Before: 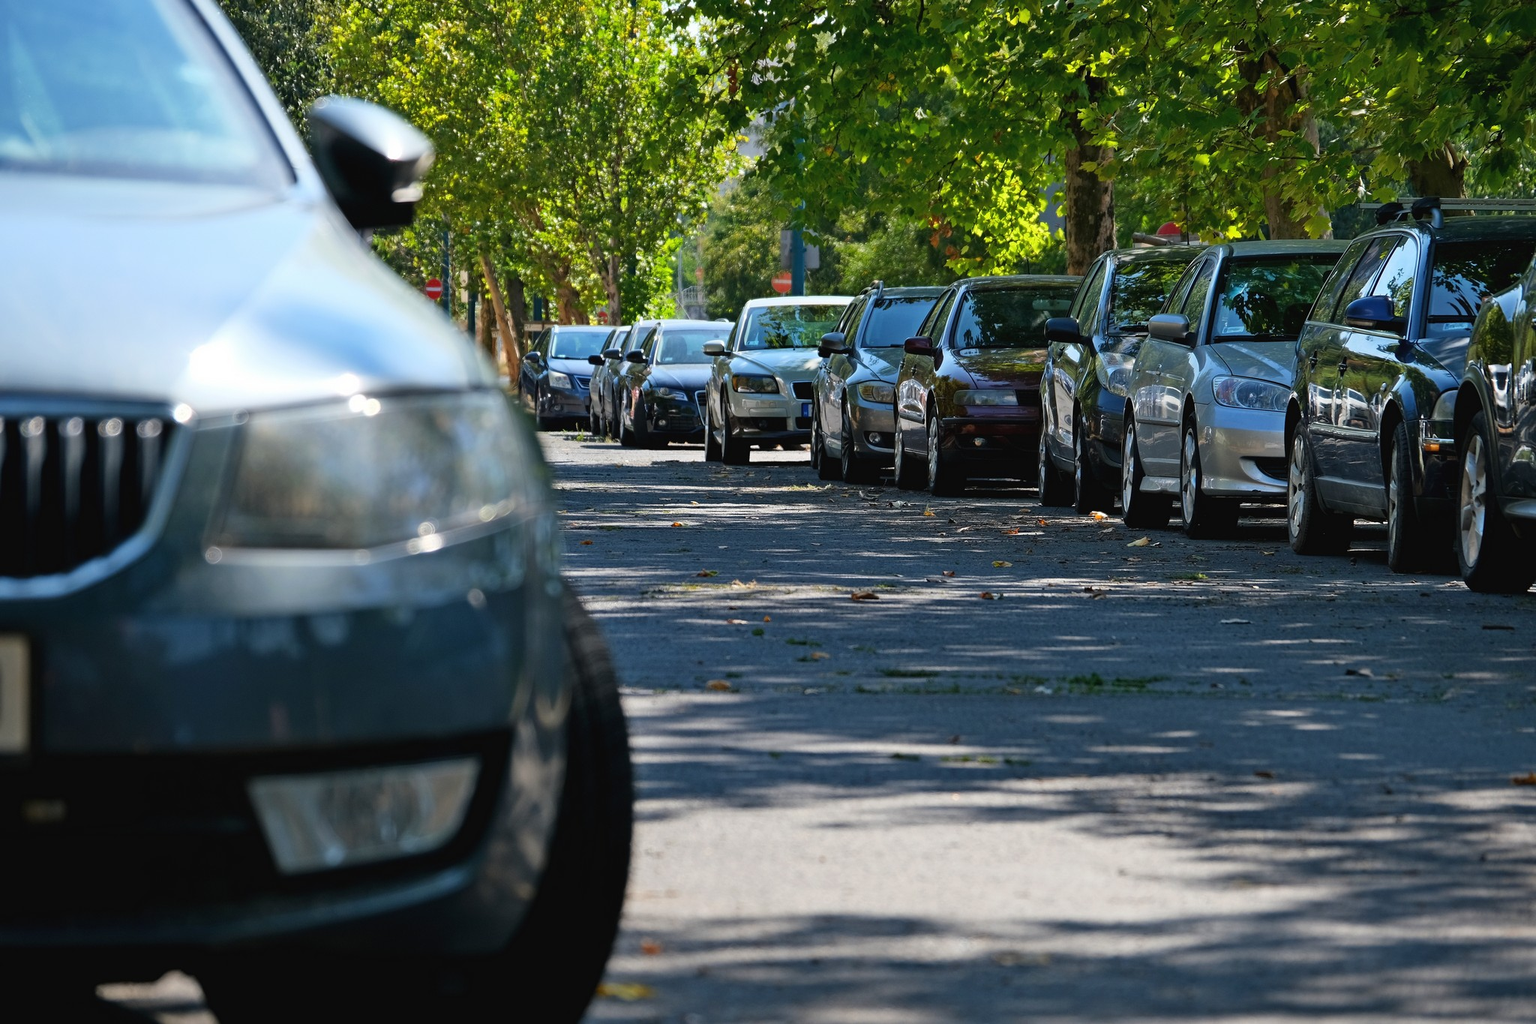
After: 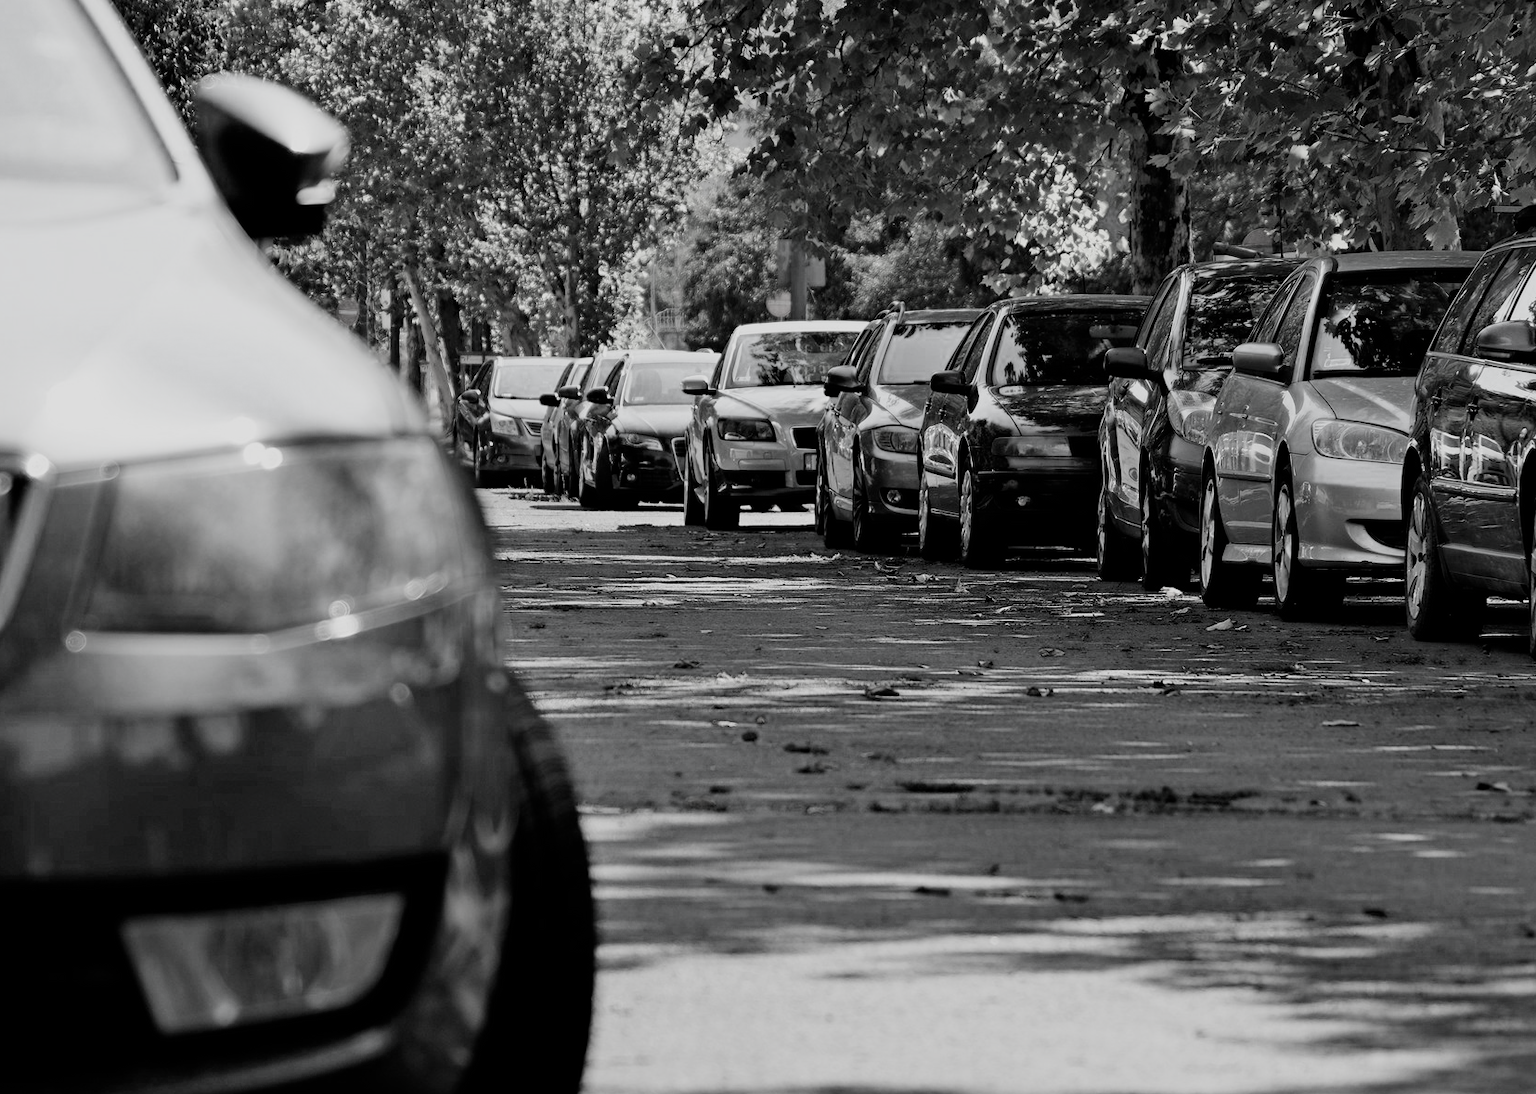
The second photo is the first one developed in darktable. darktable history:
color balance rgb: perceptual saturation grading › global saturation 20%, perceptual saturation grading › highlights -25.308%, perceptual saturation grading › shadows 50.071%, global vibrance 25.206%
crop: left 9.943%, top 3.641%, right 9.199%, bottom 9.55%
filmic rgb: black relative exposure -5.1 EV, white relative exposure 3.51 EV, hardness 3.18, contrast 1.189, highlights saturation mix -48.79%, color science v5 (2021), contrast in shadows safe, contrast in highlights safe
